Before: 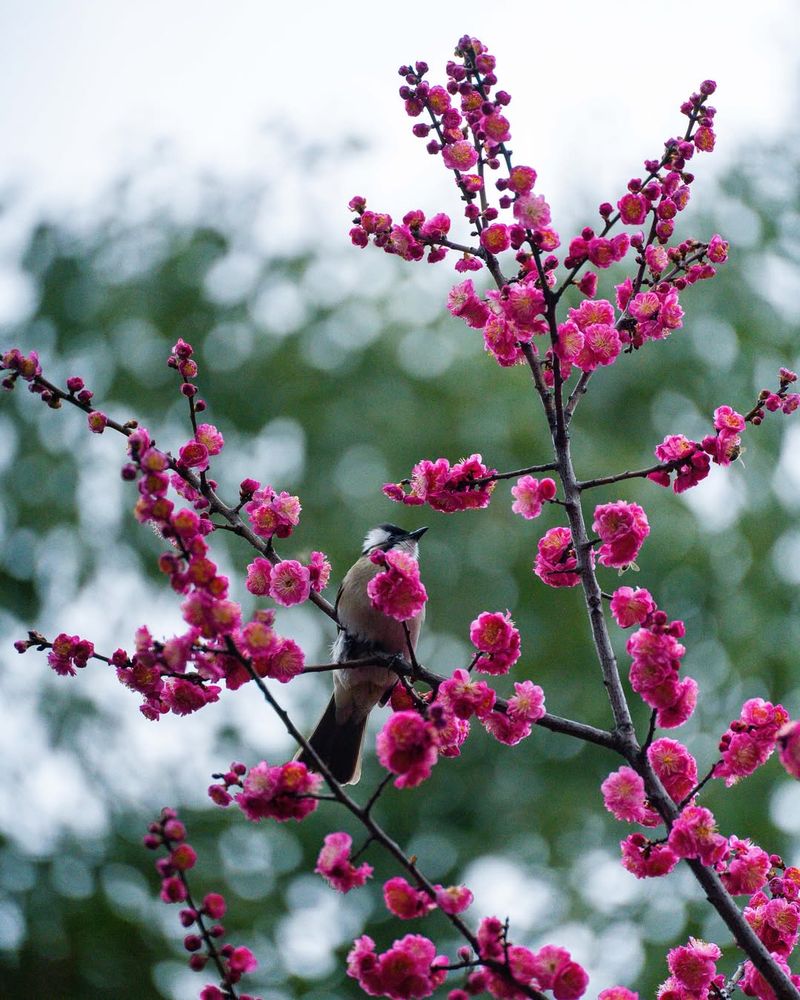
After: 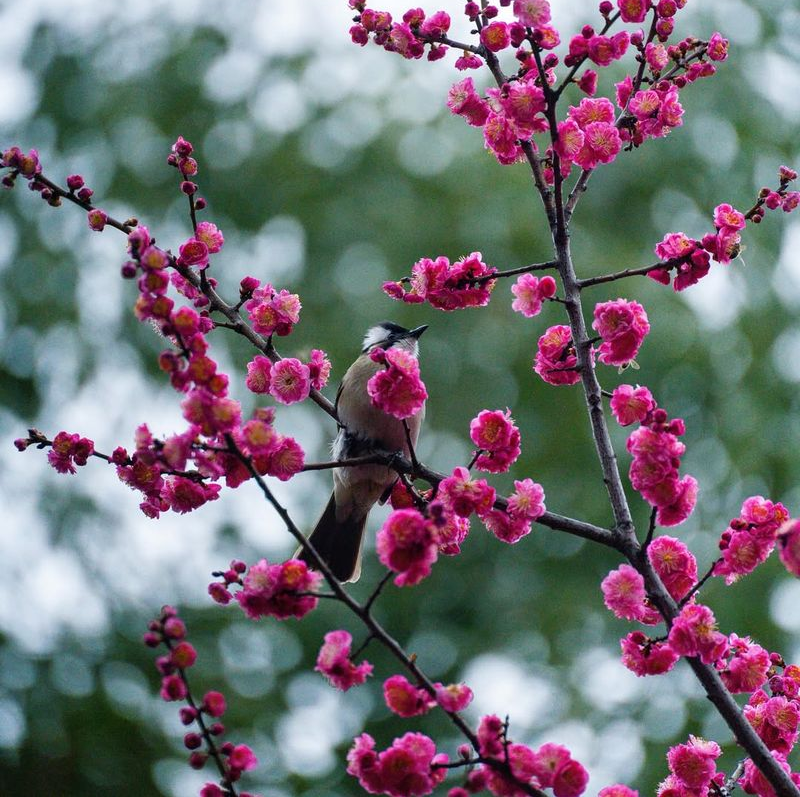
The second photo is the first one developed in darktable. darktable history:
crop and rotate: top 20.288%
